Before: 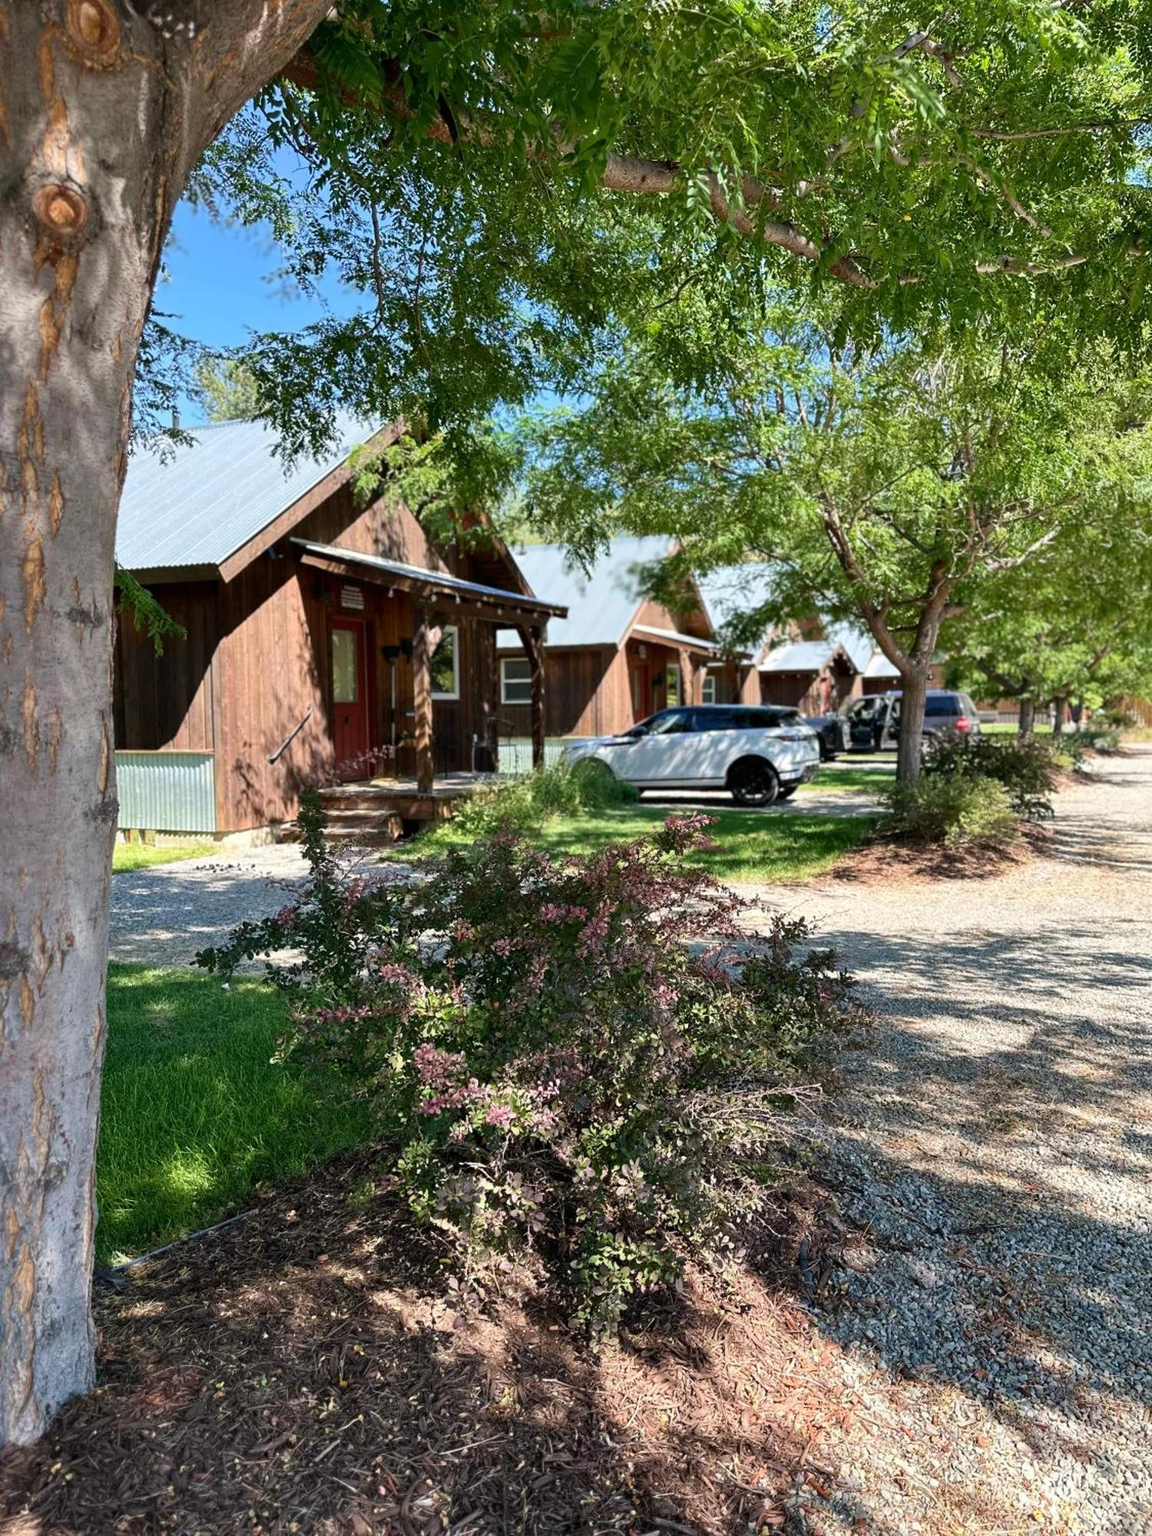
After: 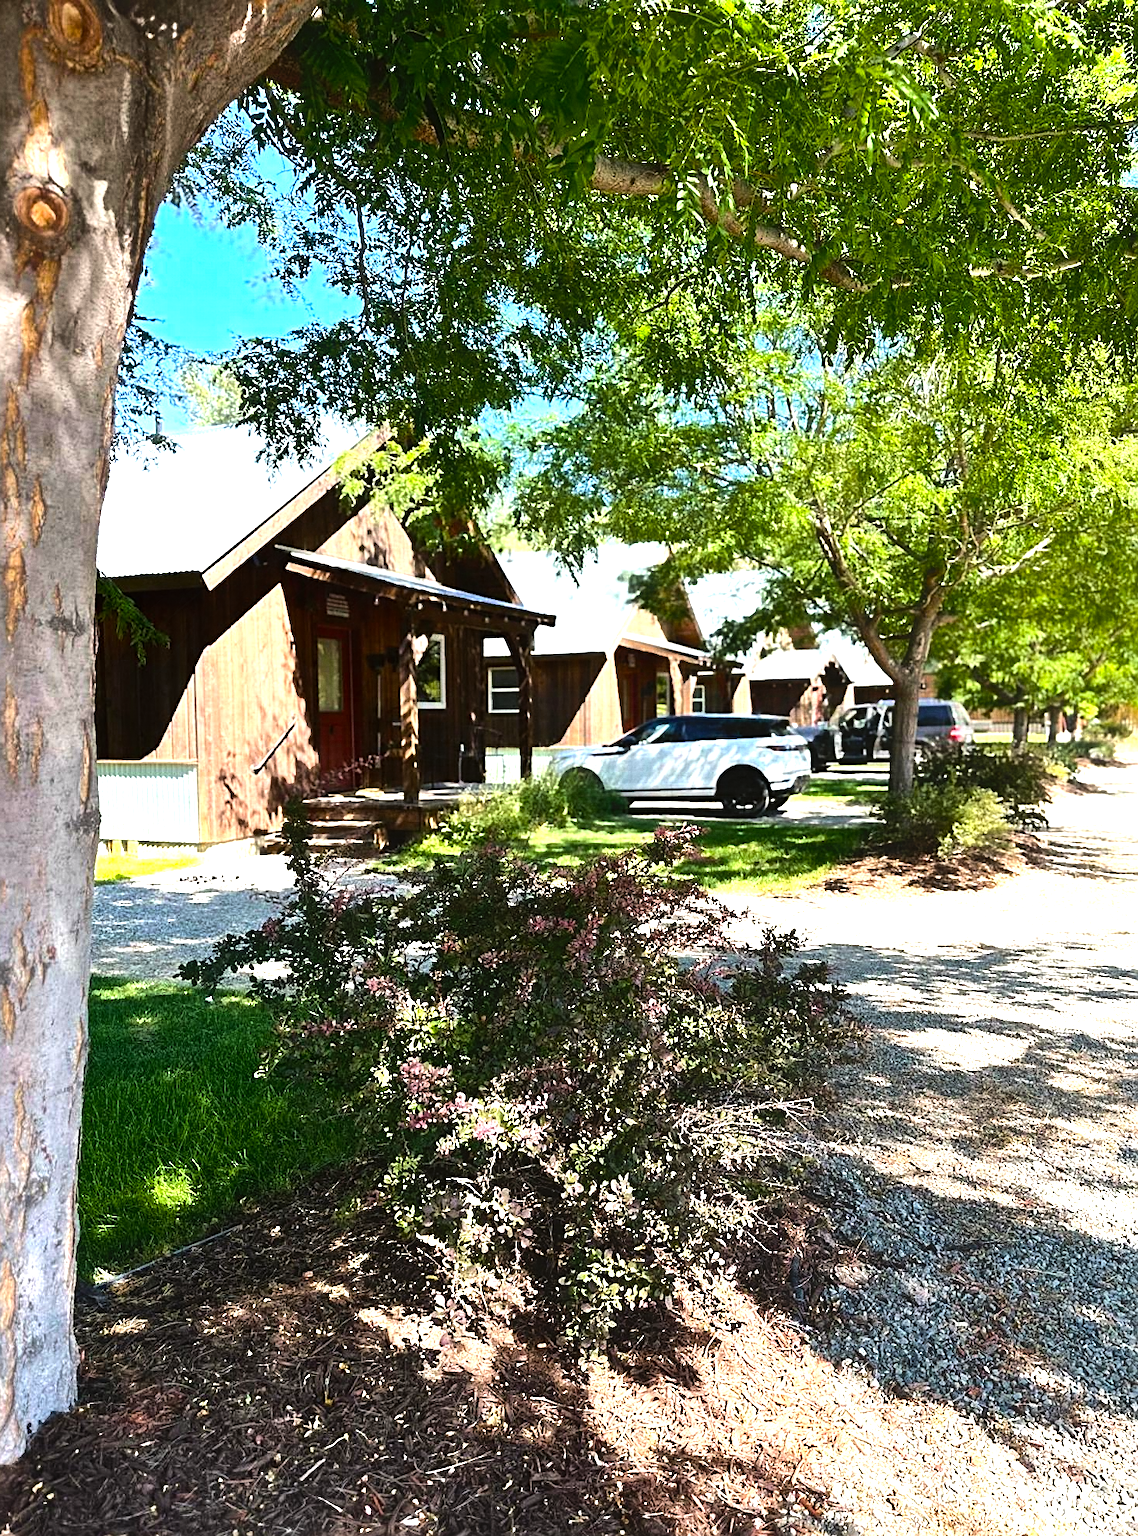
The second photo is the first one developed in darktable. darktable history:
crop and rotate: left 1.774%, right 0.633%, bottom 1.28%
local contrast: mode bilateral grid, contrast 20, coarseness 50, detail 141%, midtone range 0.2
color balance rgb: perceptual saturation grading › global saturation 25%, global vibrance 20%
sharpen: on, module defaults
contrast equalizer: octaves 7, y [[0.6 ×6], [0.55 ×6], [0 ×6], [0 ×6], [0 ×6]], mix -1
tone equalizer: -8 EV -1.08 EV, -7 EV -1.01 EV, -6 EV -0.867 EV, -5 EV -0.578 EV, -3 EV 0.578 EV, -2 EV 0.867 EV, -1 EV 1.01 EV, +0 EV 1.08 EV, edges refinement/feathering 500, mask exposure compensation -1.57 EV, preserve details no
grain: coarseness 0.09 ISO, strength 10%
exposure: exposure 0.3 EV, compensate highlight preservation false
